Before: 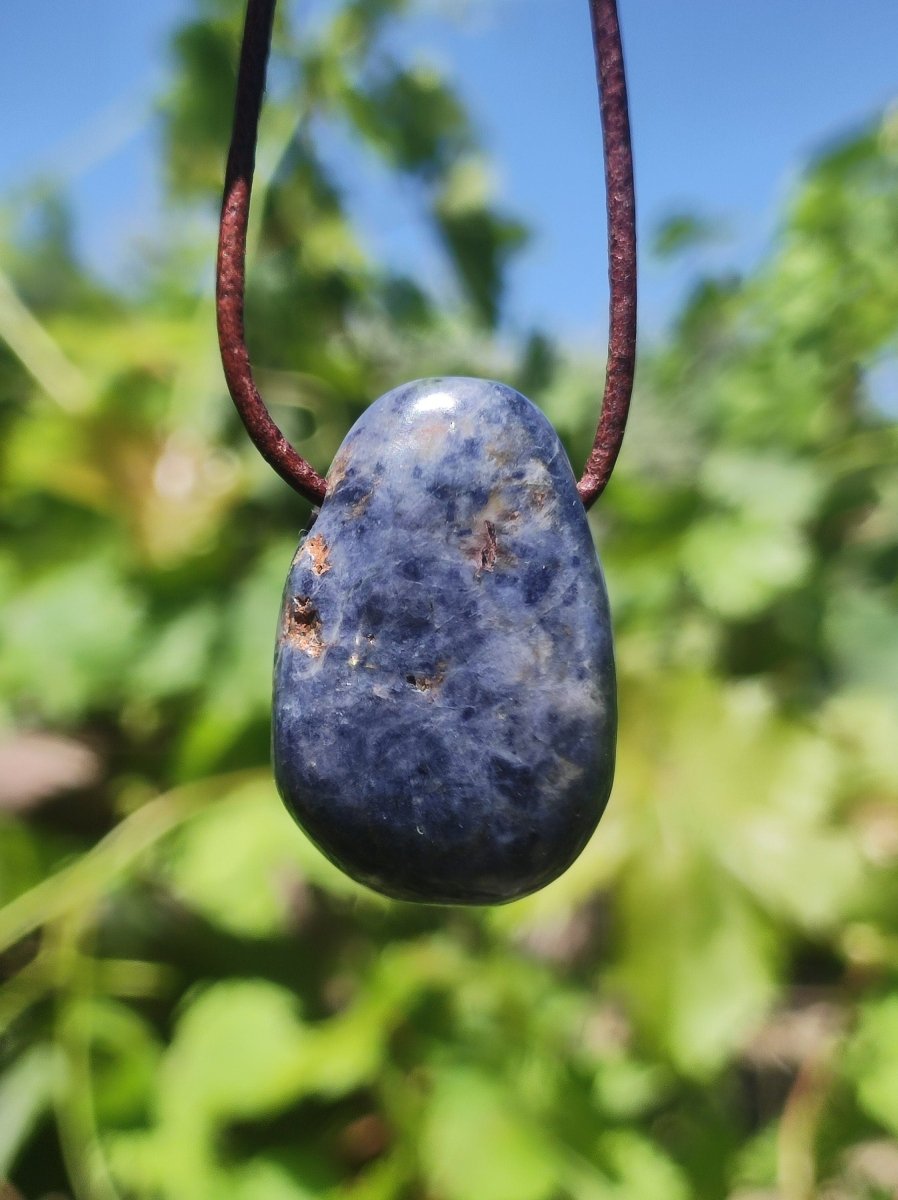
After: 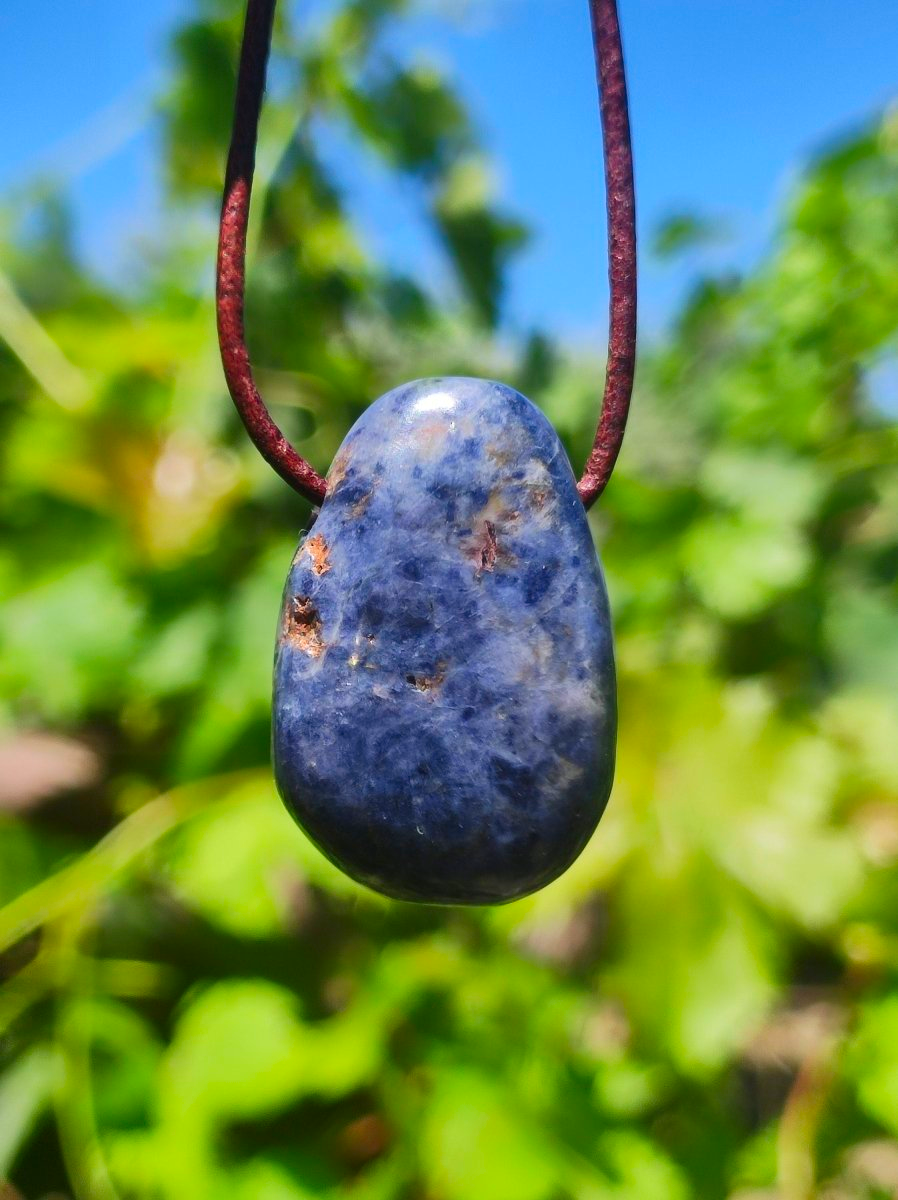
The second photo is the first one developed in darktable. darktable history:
contrast brightness saturation: saturation 0.485
